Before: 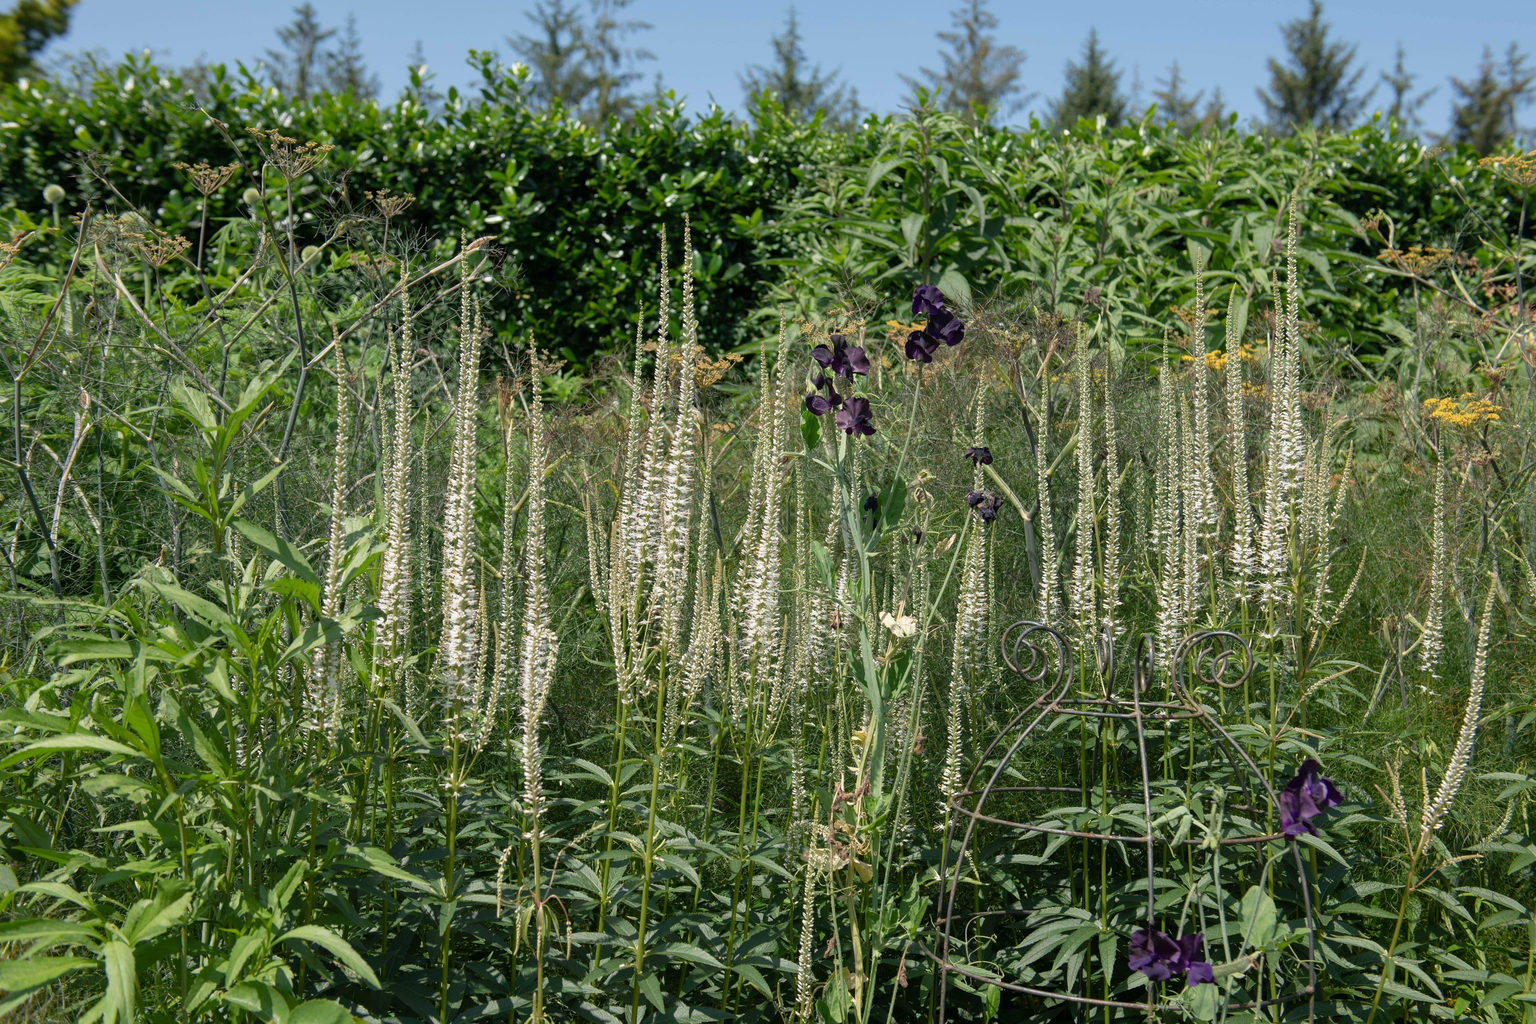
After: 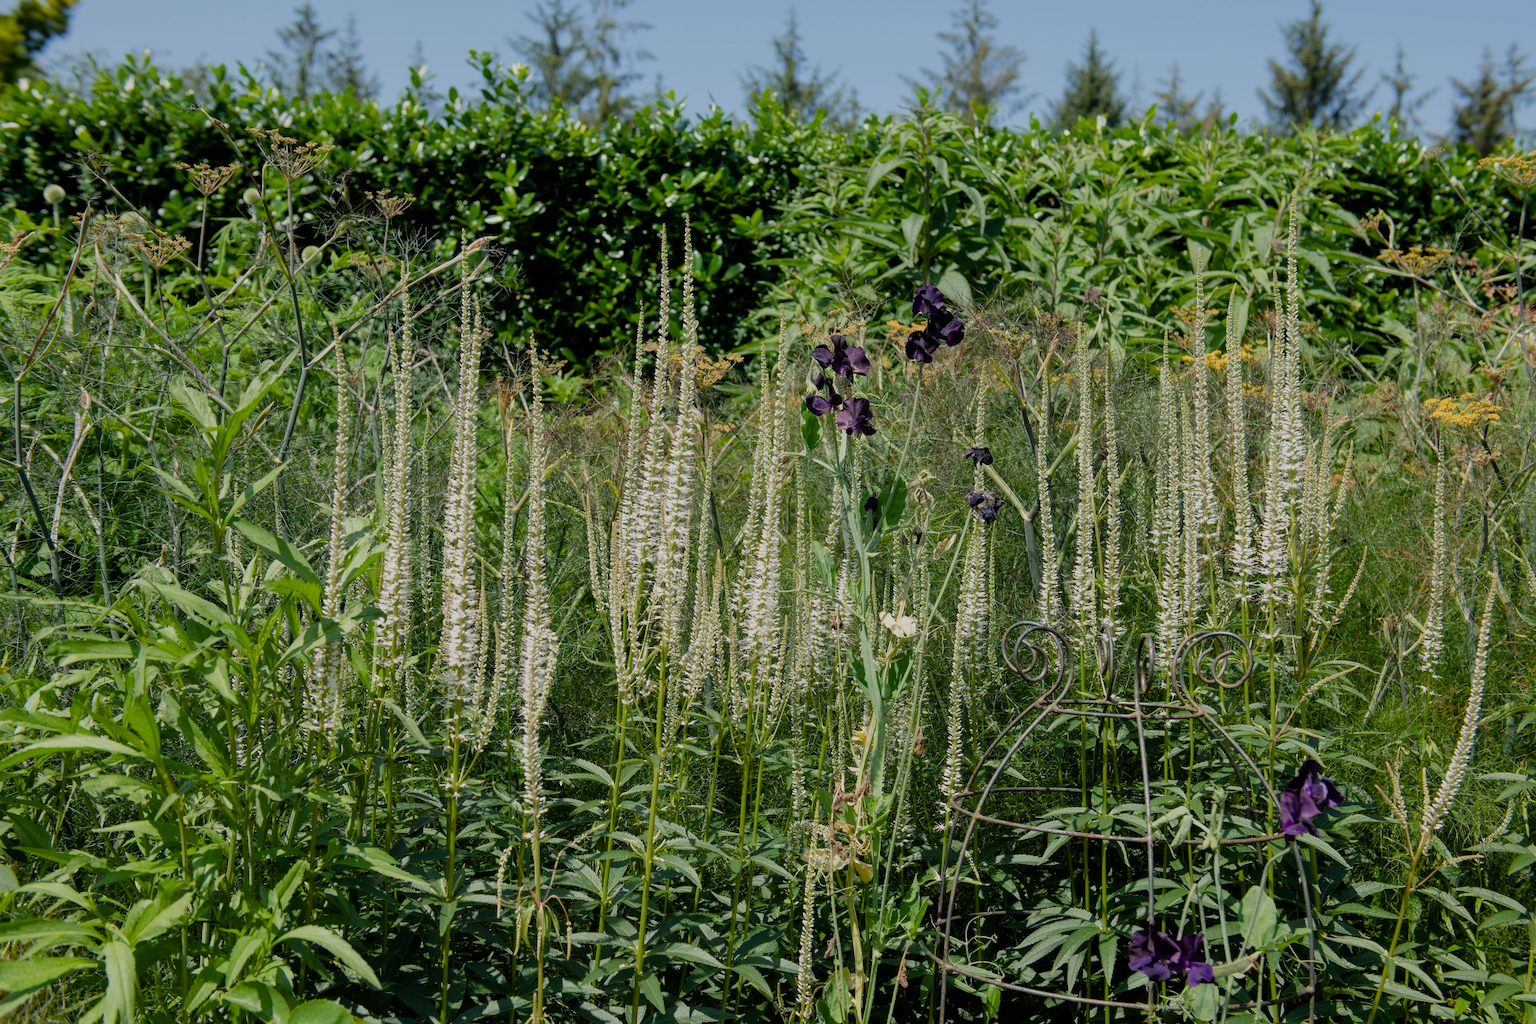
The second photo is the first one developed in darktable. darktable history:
color balance rgb: perceptual saturation grading › global saturation 20%, perceptual saturation grading › highlights -25%, perceptual saturation grading › shadows 25%
filmic rgb: black relative exposure -7.65 EV, white relative exposure 4.56 EV, hardness 3.61
